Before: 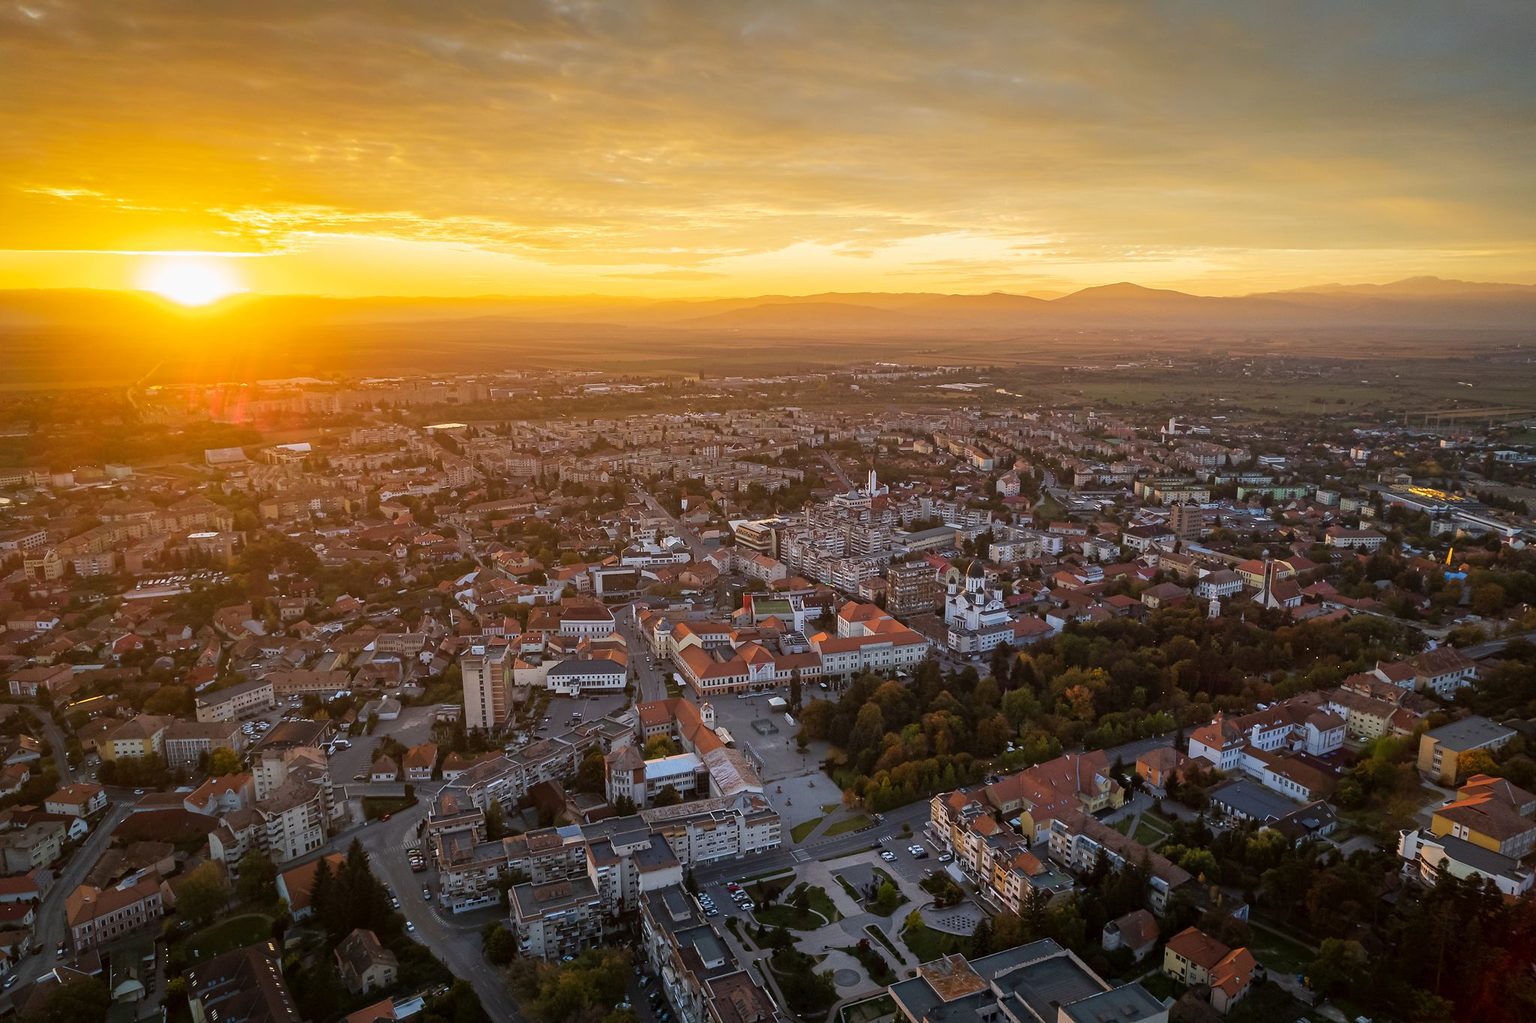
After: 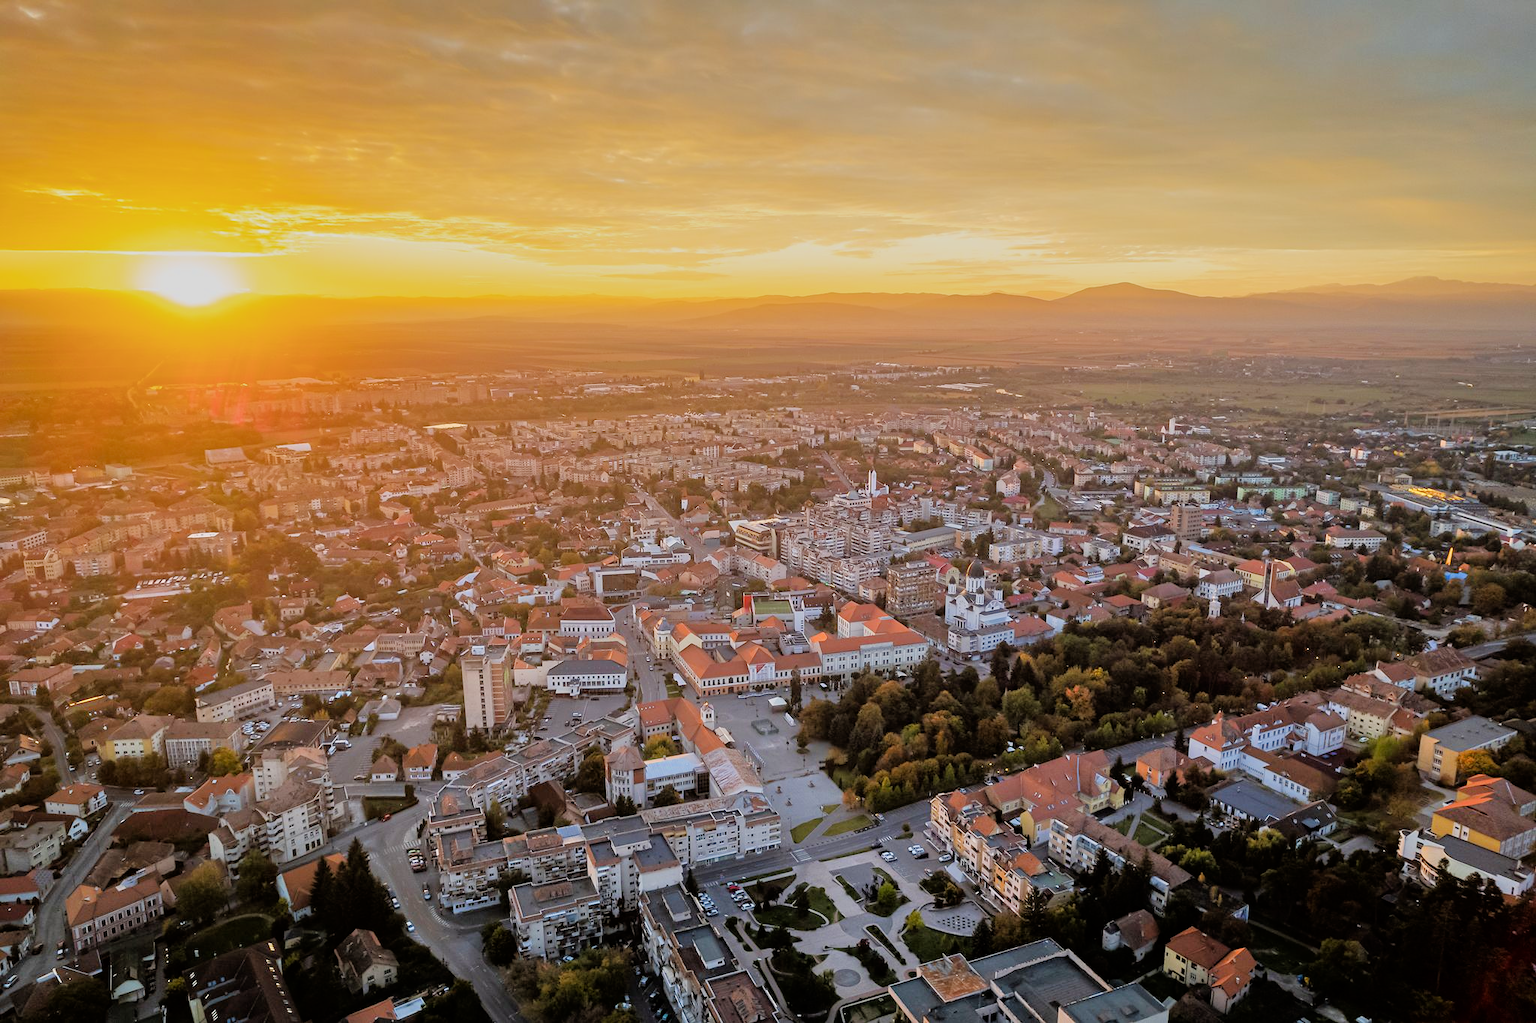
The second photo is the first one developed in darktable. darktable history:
filmic rgb: hardness 4.17
tone equalizer: -7 EV 0.15 EV, -6 EV 0.6 EV, -5 EV 1.15 EV, -4 EV 1.33 EV, -3 EV 1.15 EV, -2 EV 0.6 EV, -1 EV 0.15 EV, mask exposure compensation -0.5 EV
